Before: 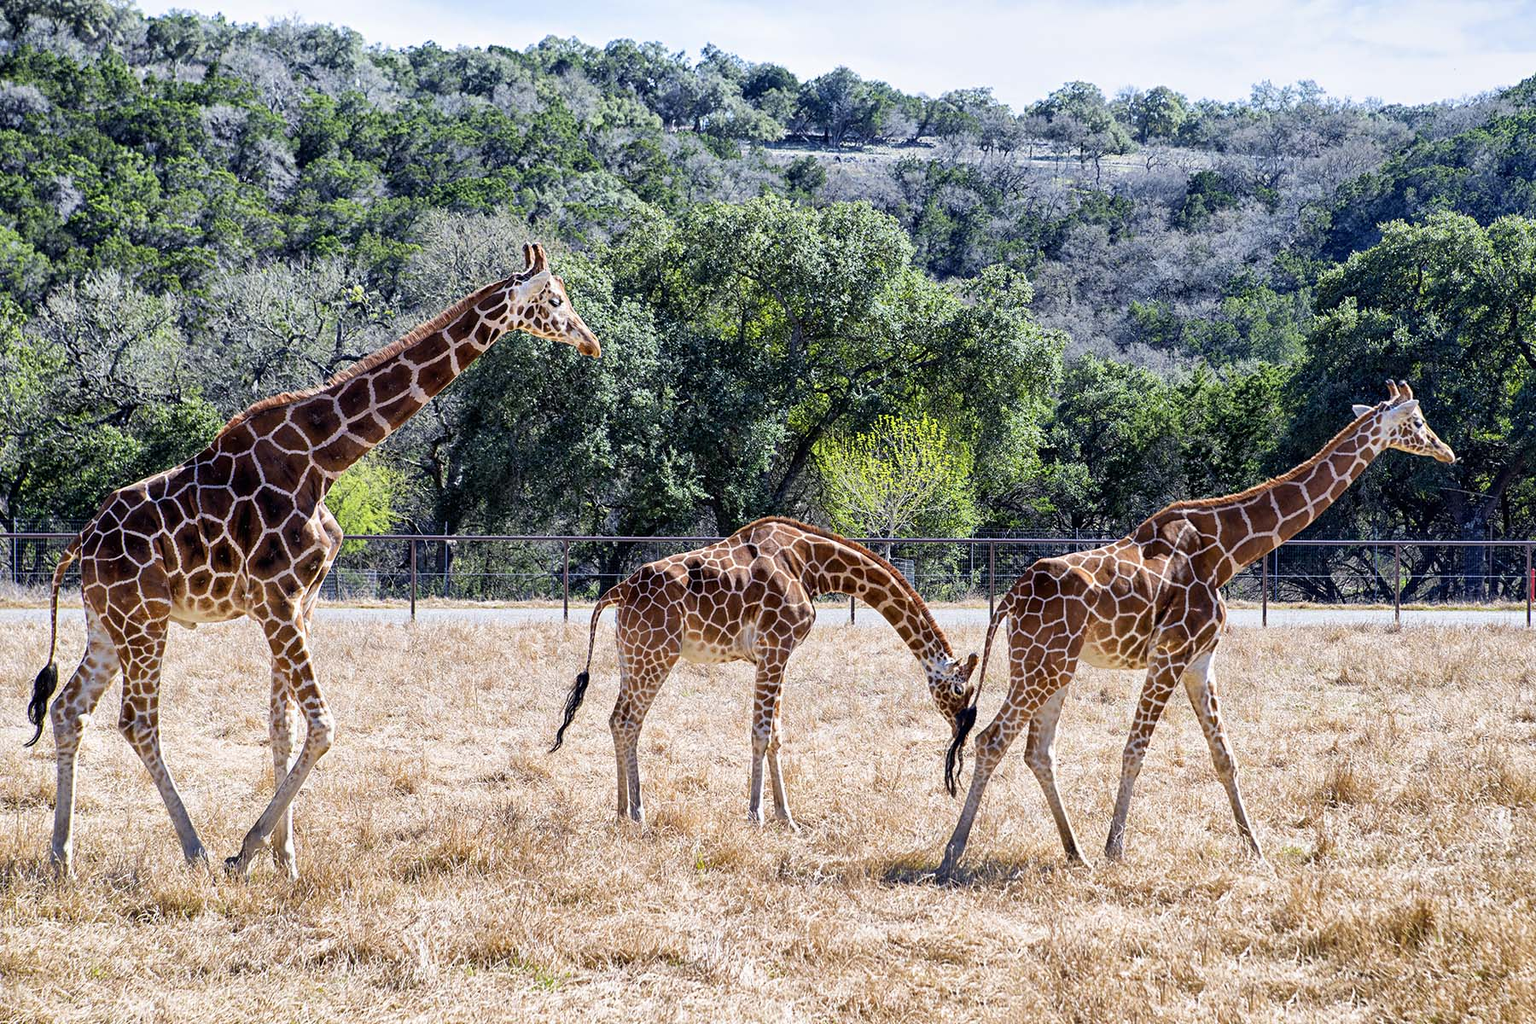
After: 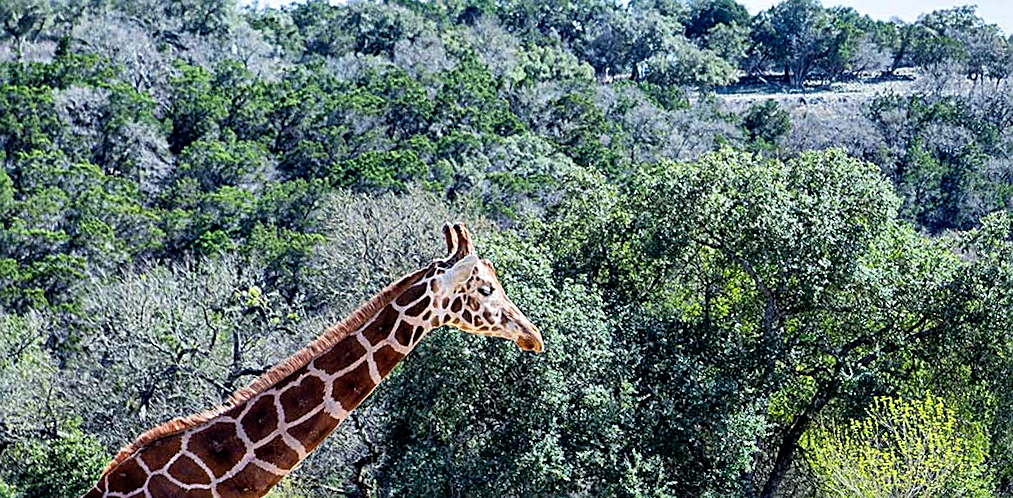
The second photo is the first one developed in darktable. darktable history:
white balance: red 0.986, blue 1.01
sharpen: on, module defaults
tone equalizer: on, module defaults
crop: left 10.121%, top 10.631%, right 36.218%, bottom 51.526%
rotate and perspective: rotation -4.2°, shear 0.006, automatic cropping off
shadows and highlights: white point adjustment 1, soften with gaussian
